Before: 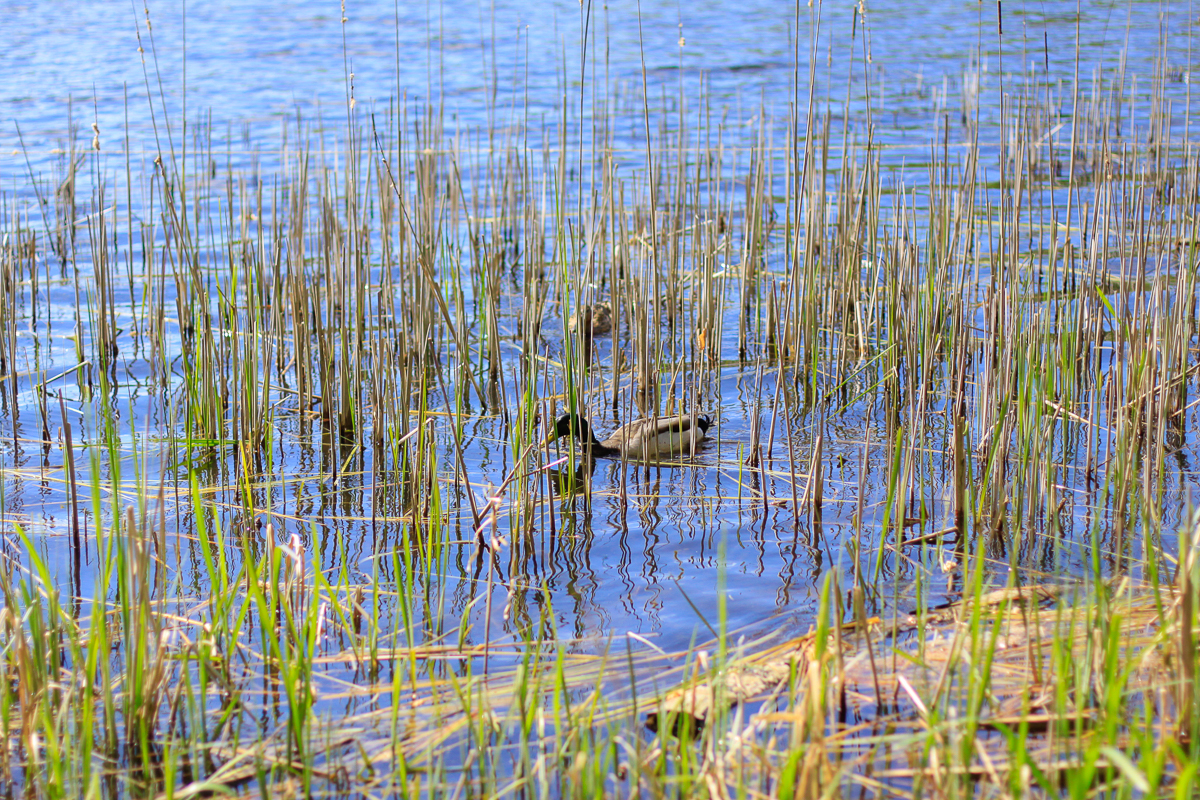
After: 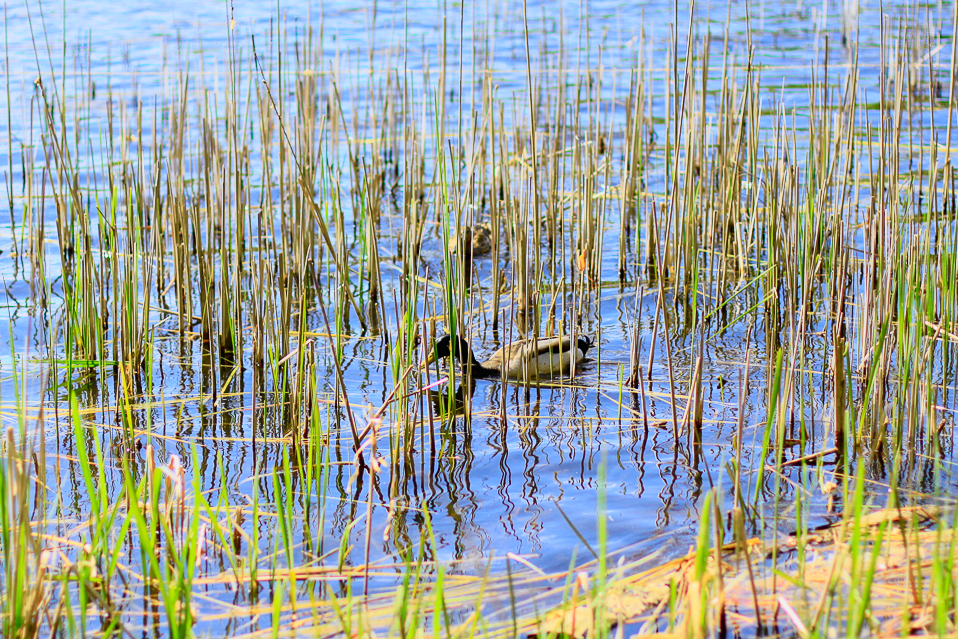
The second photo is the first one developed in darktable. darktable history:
tone curve: curves: ch0 [(0, 0) (0.078, 0.029) (0.265, 0.241) (0.507, 0.56) (0.744, 0.826) (1, 0.948)]; ch1 [(0, 0) (0.346, 0.307) (0.418, 0.383) (0.46, 0.439) (0.482, 0.493) (0.502, 0.5) (0.517, 0.506) (0.55, 0.557) (0.601, 0.637) (0.666, 0.7) (1, 1)]; ch2 [(0, 0) (0.346, 0.34) (0.431, 0.45) (0.485, 0.494) (0.5, 0.498) (0.508, 0.499) (0.532, 0.546) (0.579, 0.628) (0.625, 0.668) (1, 1)], color space Lab, independent channels, preserve colors none
crop and rotate: left 10.071%, top 10.071%, right 10.02%, bottom 10.02%
